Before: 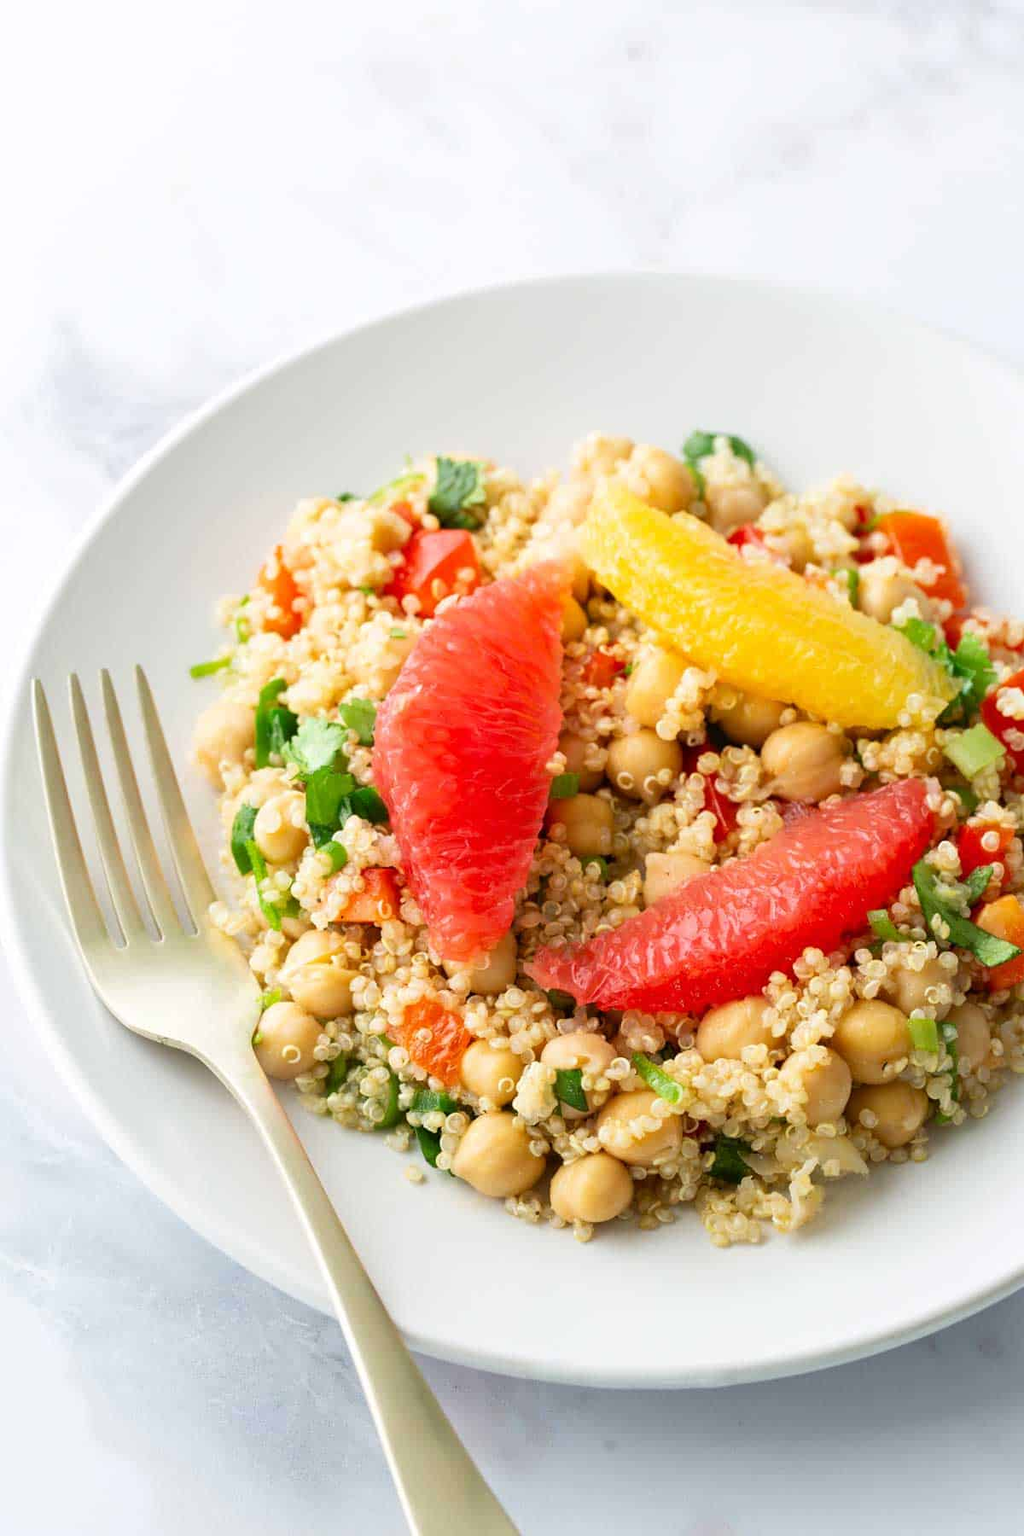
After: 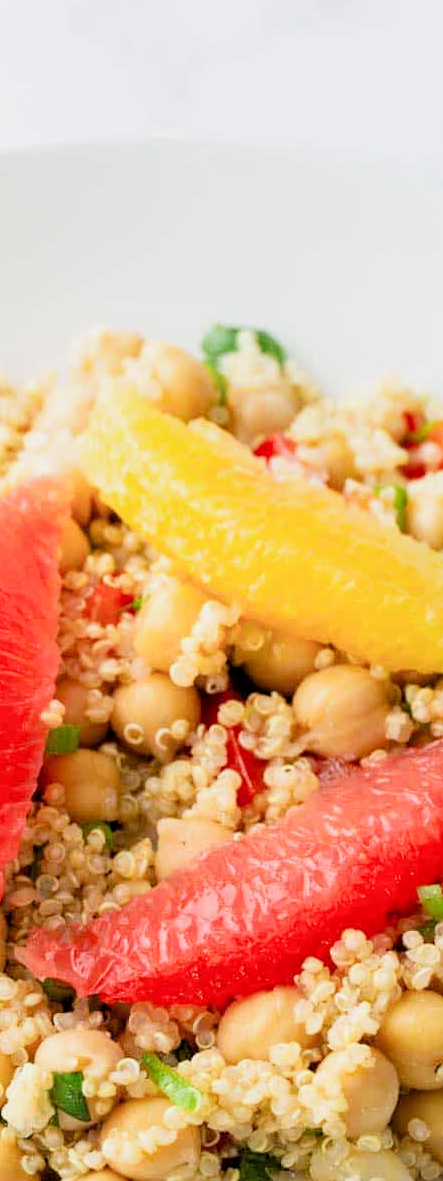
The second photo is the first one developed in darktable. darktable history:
local contrast: highlights 100%, shadows 100%, detail 120%, midtone range 0.2
crop and rotate: left 49.936%, top 10.094%, right 13.136%, bottom 24.256%
color balance: mode lift, gamma, gain (sRGB)
exposure: exposure 0.6 EV, compensate highlight preservation false
filmic rgb: hardness 4.17
